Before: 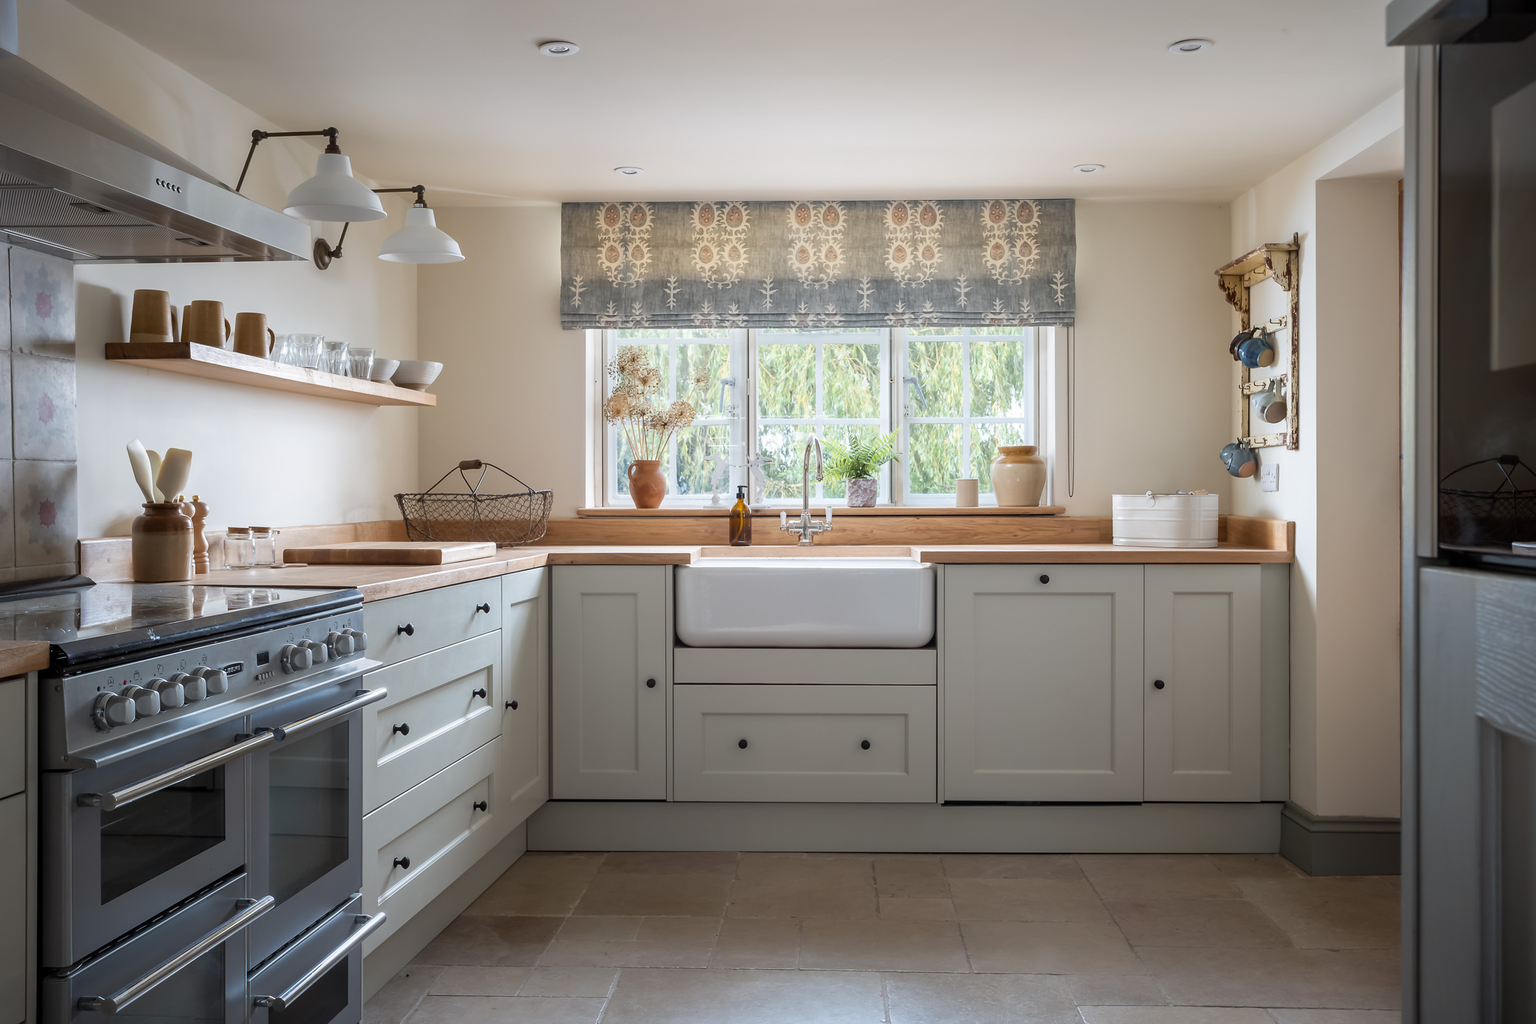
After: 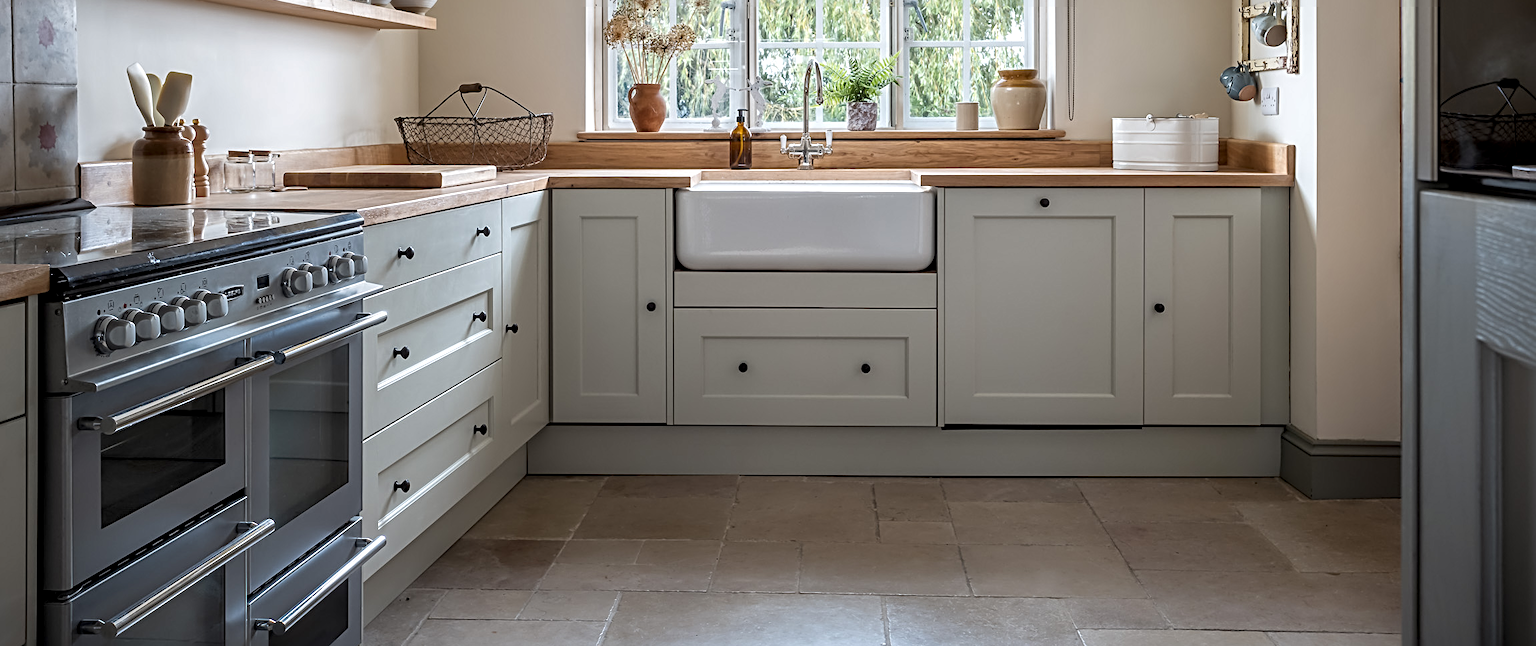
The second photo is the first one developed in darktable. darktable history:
shadows and highlights: shadows 25.02, highlights -48.07, soften with gaussian
local contrast: detail 130%
crop and rotate: top 36.8%
sharpen: radius 3.964
